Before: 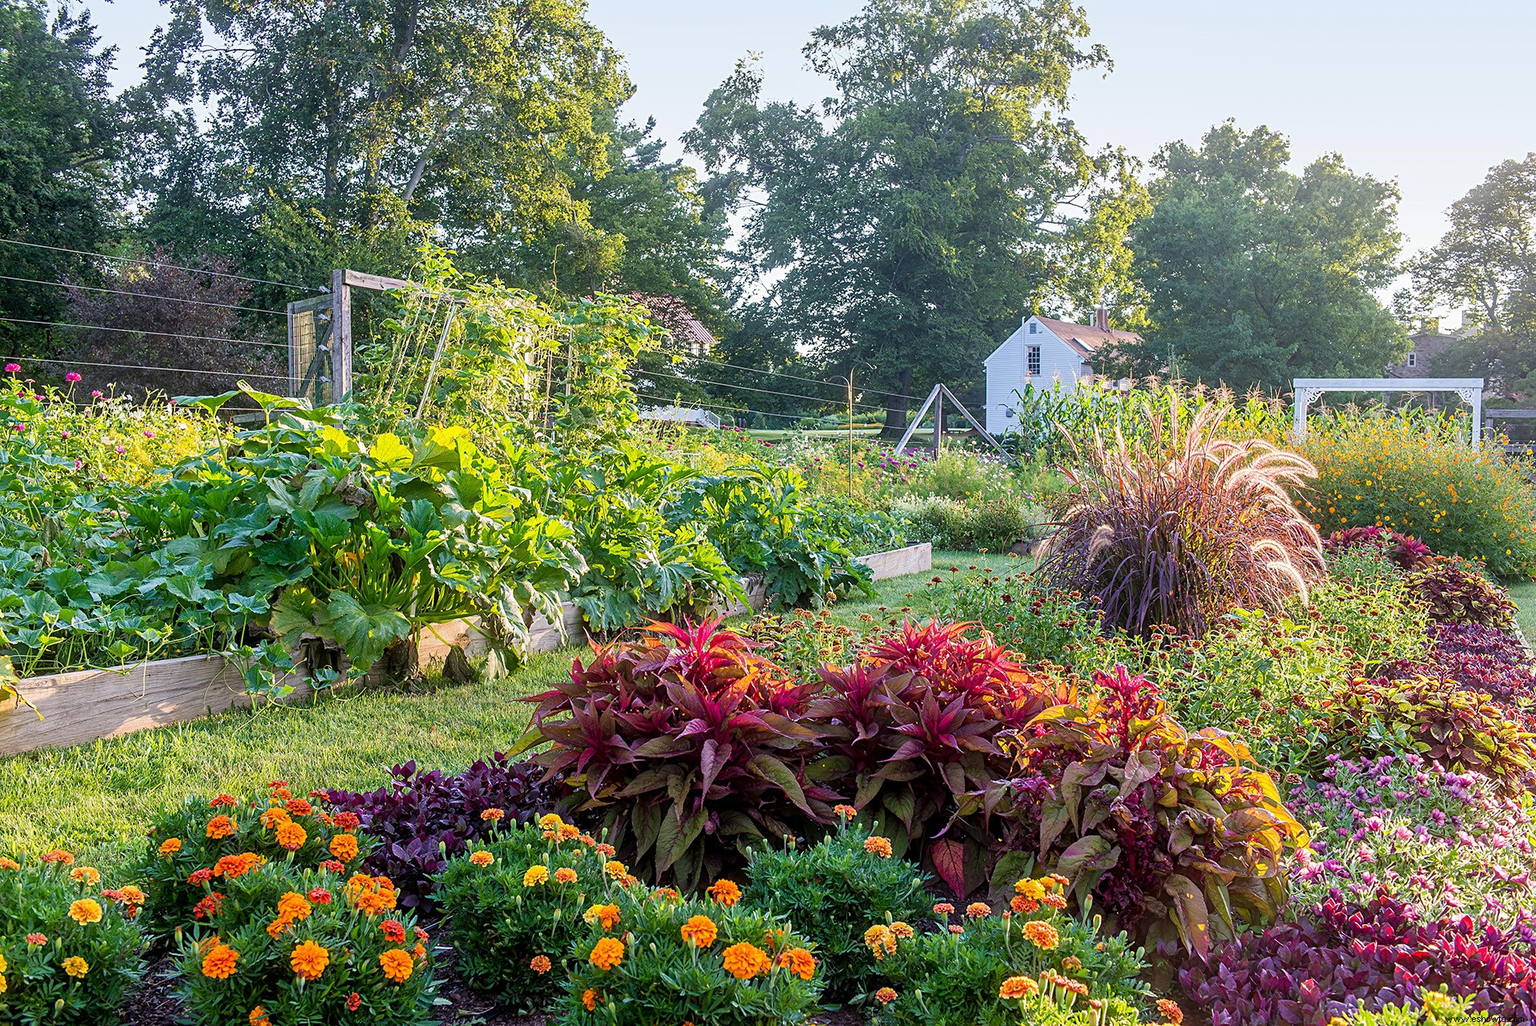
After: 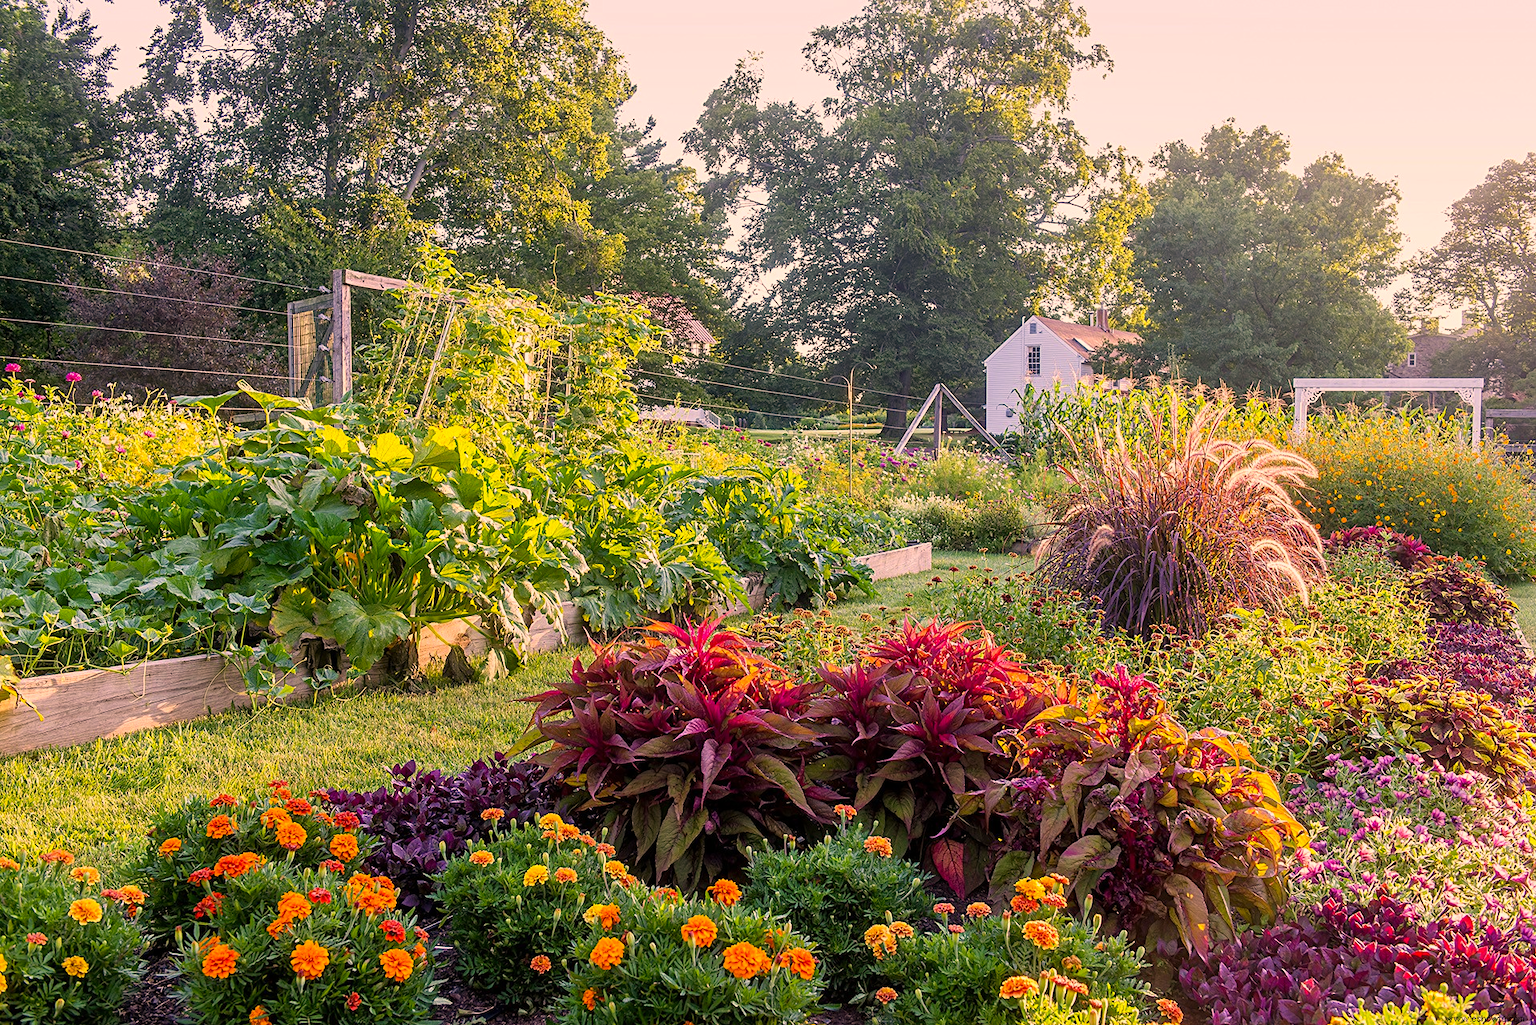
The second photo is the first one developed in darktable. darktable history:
color correction: highlights a* 17.87, highlights b* 18.35
